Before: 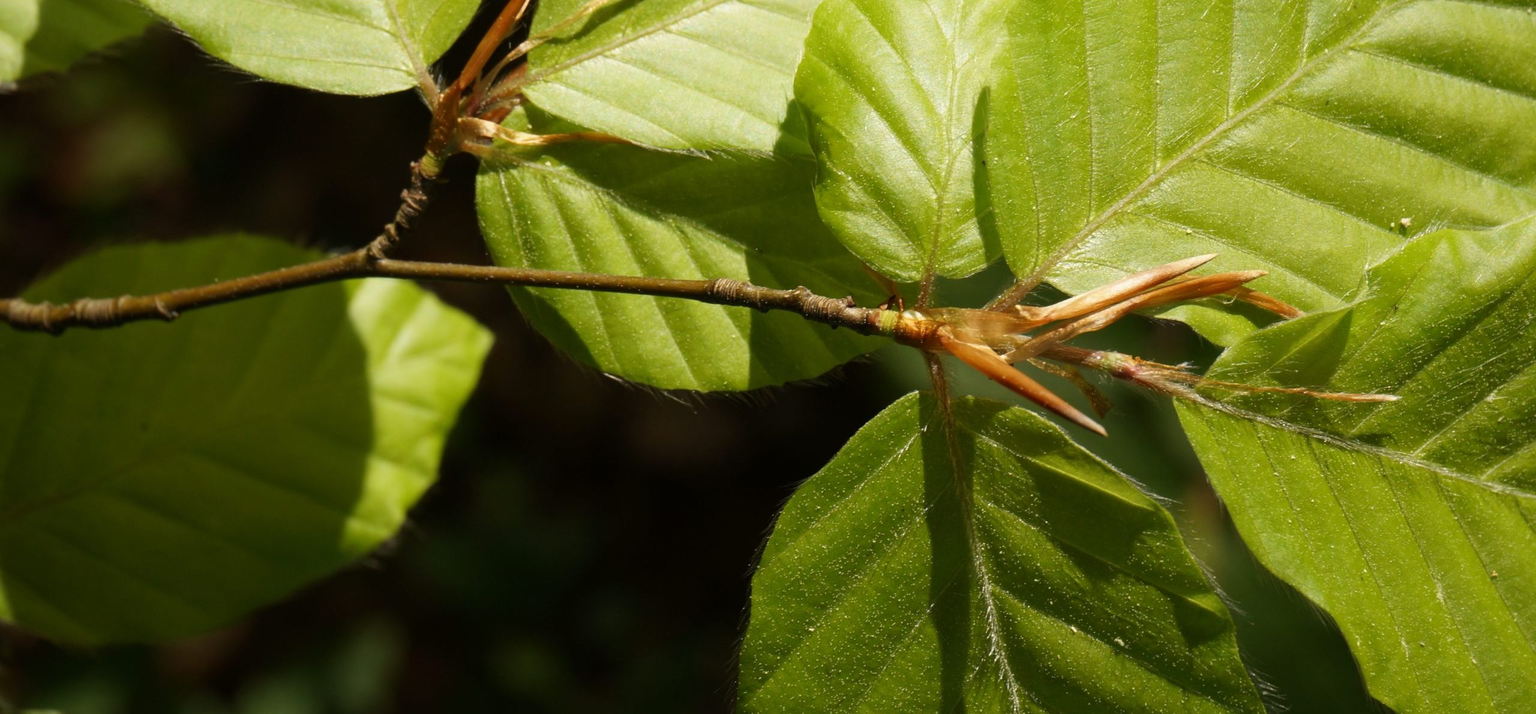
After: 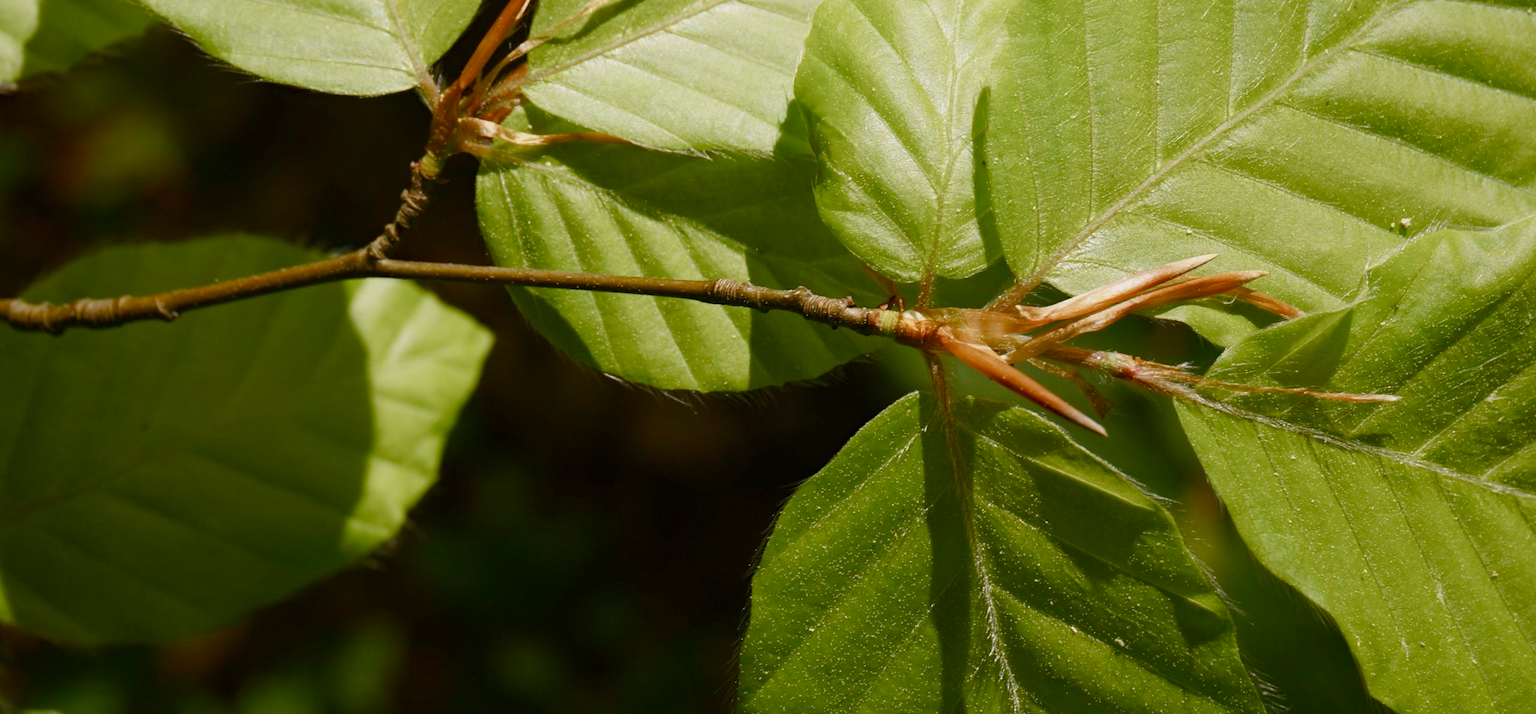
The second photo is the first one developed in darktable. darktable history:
color balance rgb: shadows lift › chroma 1%, shadows lift › hue 113°, highlights gain › chroma 0.2%, highlights gain › hue 333°, perceptual saturation grading › global saturation 20%, perceptual saturation grading › highlights -50%, perceptual saturation grading › shadows 25%, contrast -10%
haze removal: compatibility mode true, adaptive false
